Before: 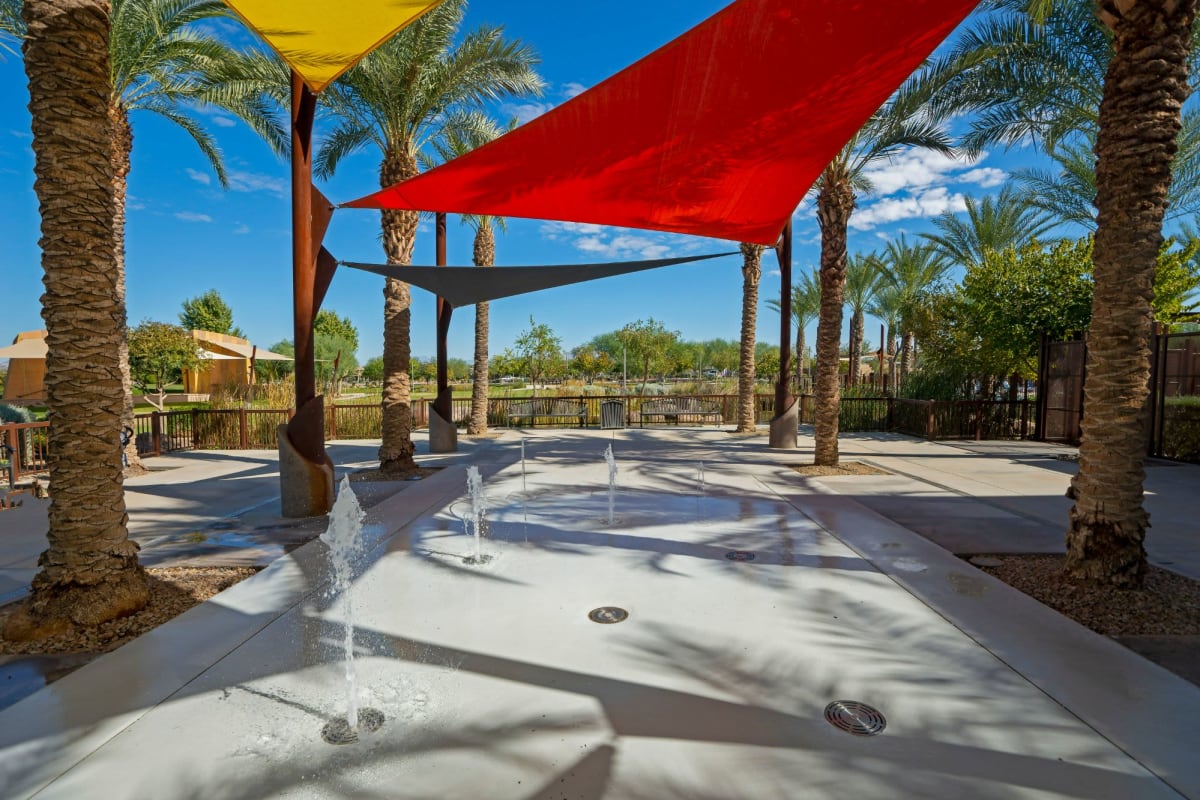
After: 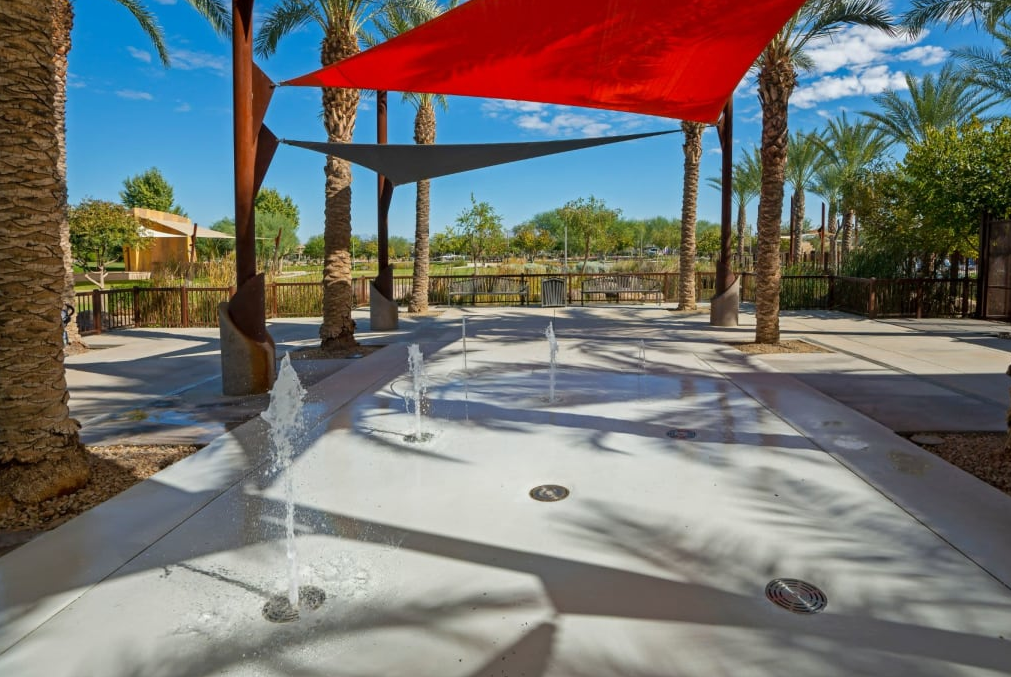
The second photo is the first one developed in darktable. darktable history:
crop and rotate: left 4.97%, top 15.265%, right 10.71%
